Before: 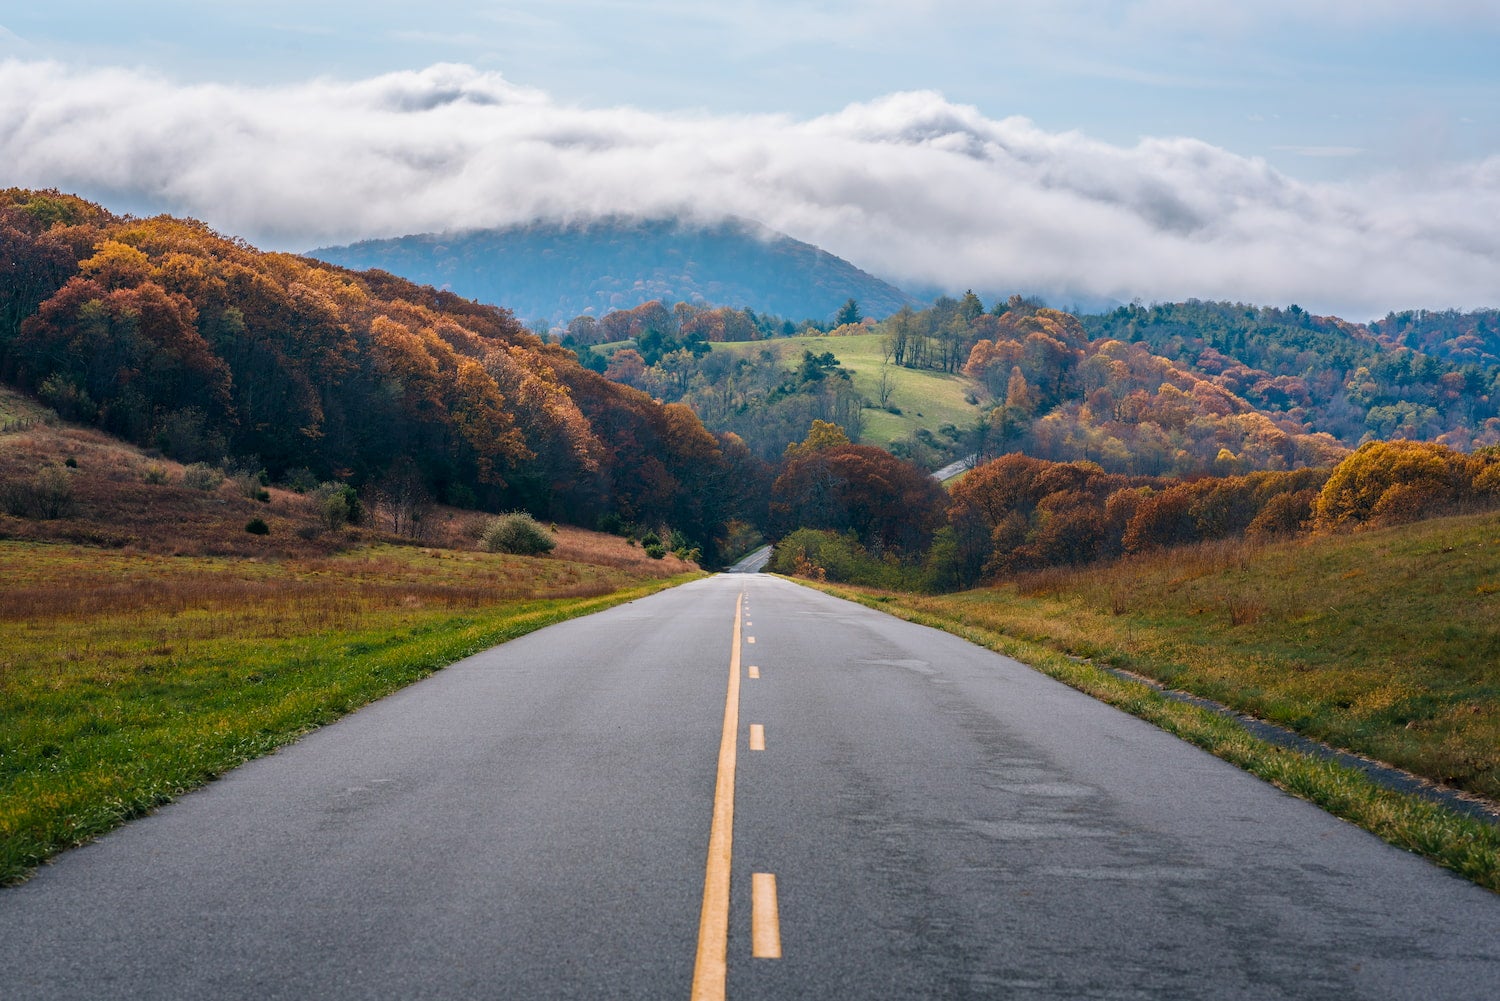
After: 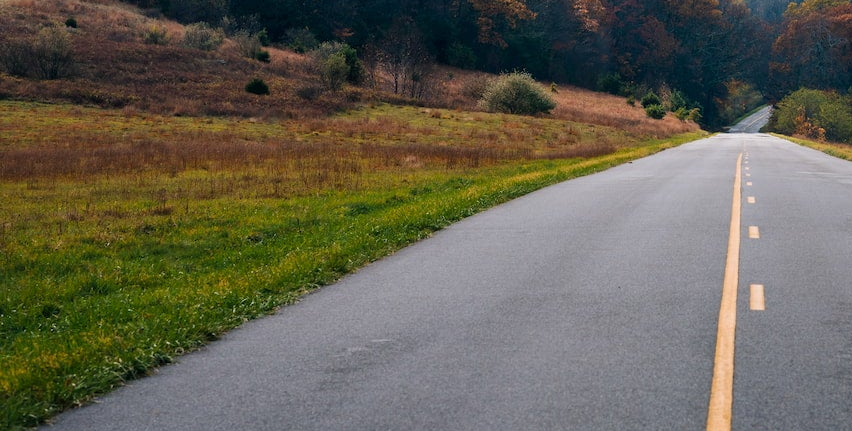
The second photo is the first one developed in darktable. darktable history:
crop: top 44.019%, right 43.188%, bottom 12.859%
